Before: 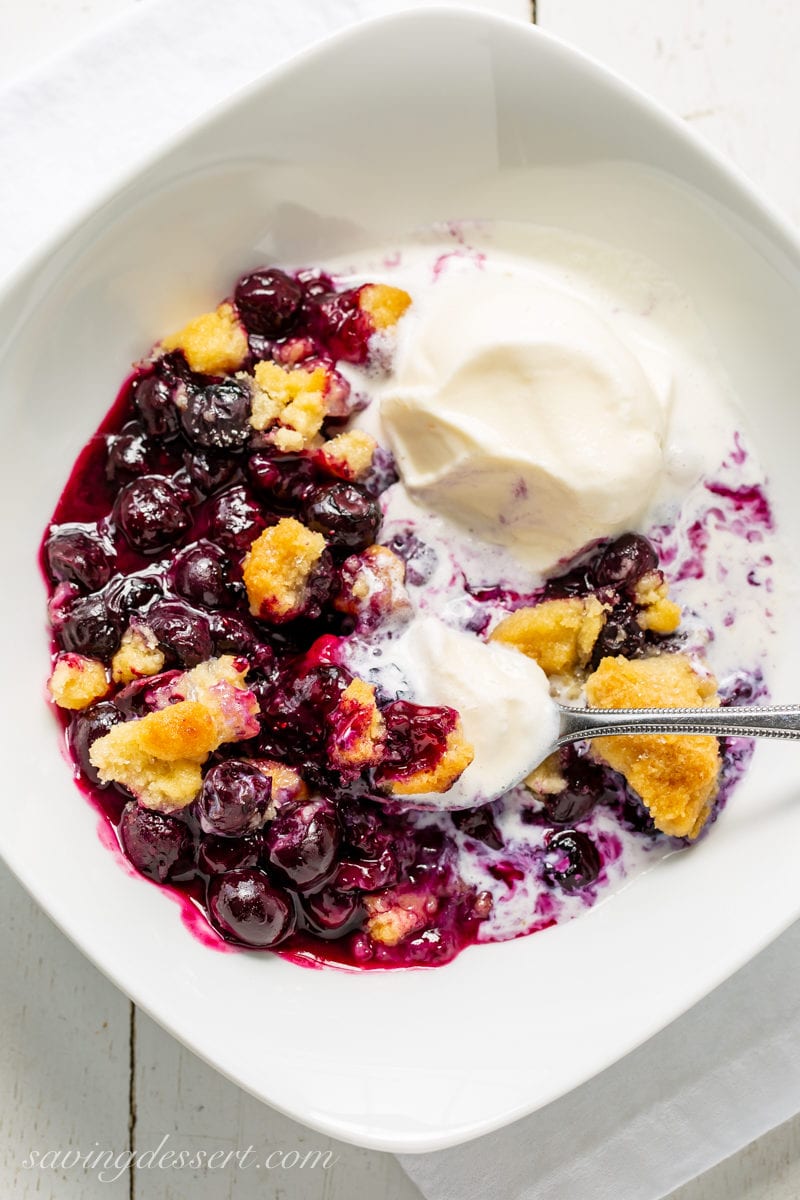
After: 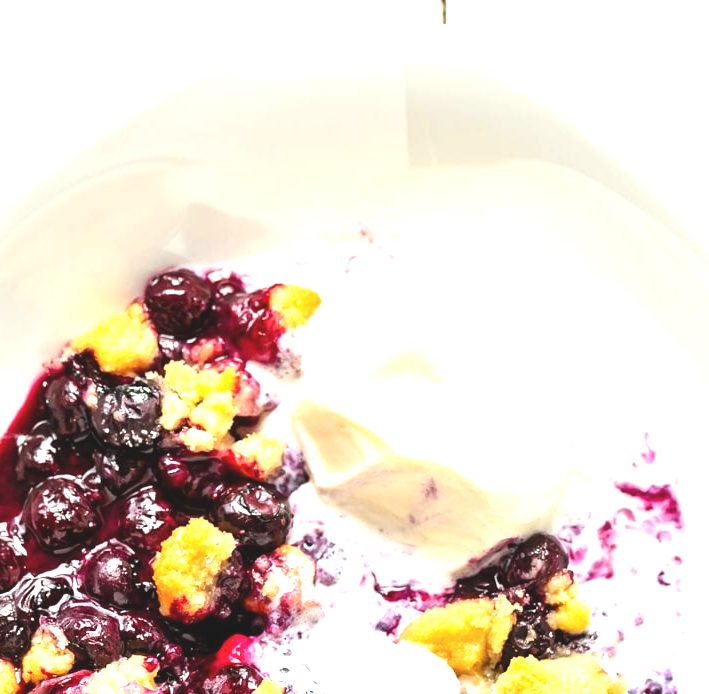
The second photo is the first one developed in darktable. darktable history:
contrast brightness saturation: contrast 0.07
crop and rotate: left 11.363%, bottom 42.096%
exposure: black level correction -0.006, exposure 1 EV, compensate exposure bias true, compensate highlight preservation false
